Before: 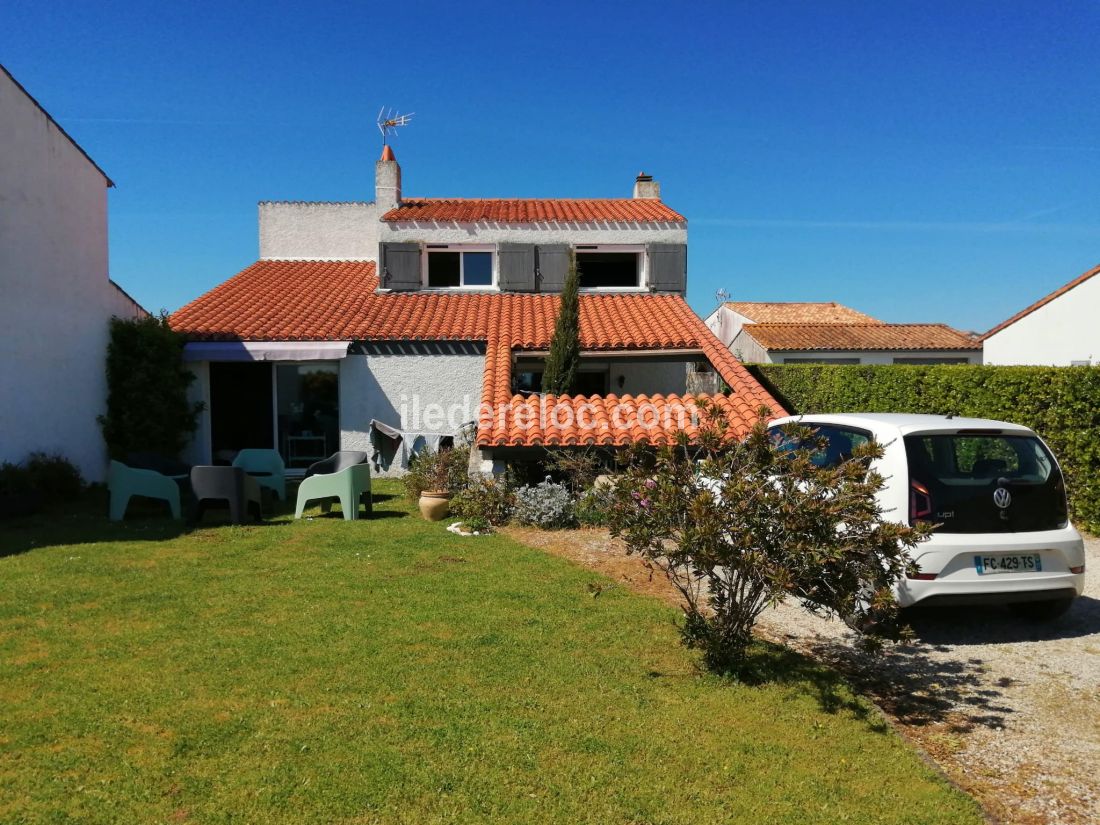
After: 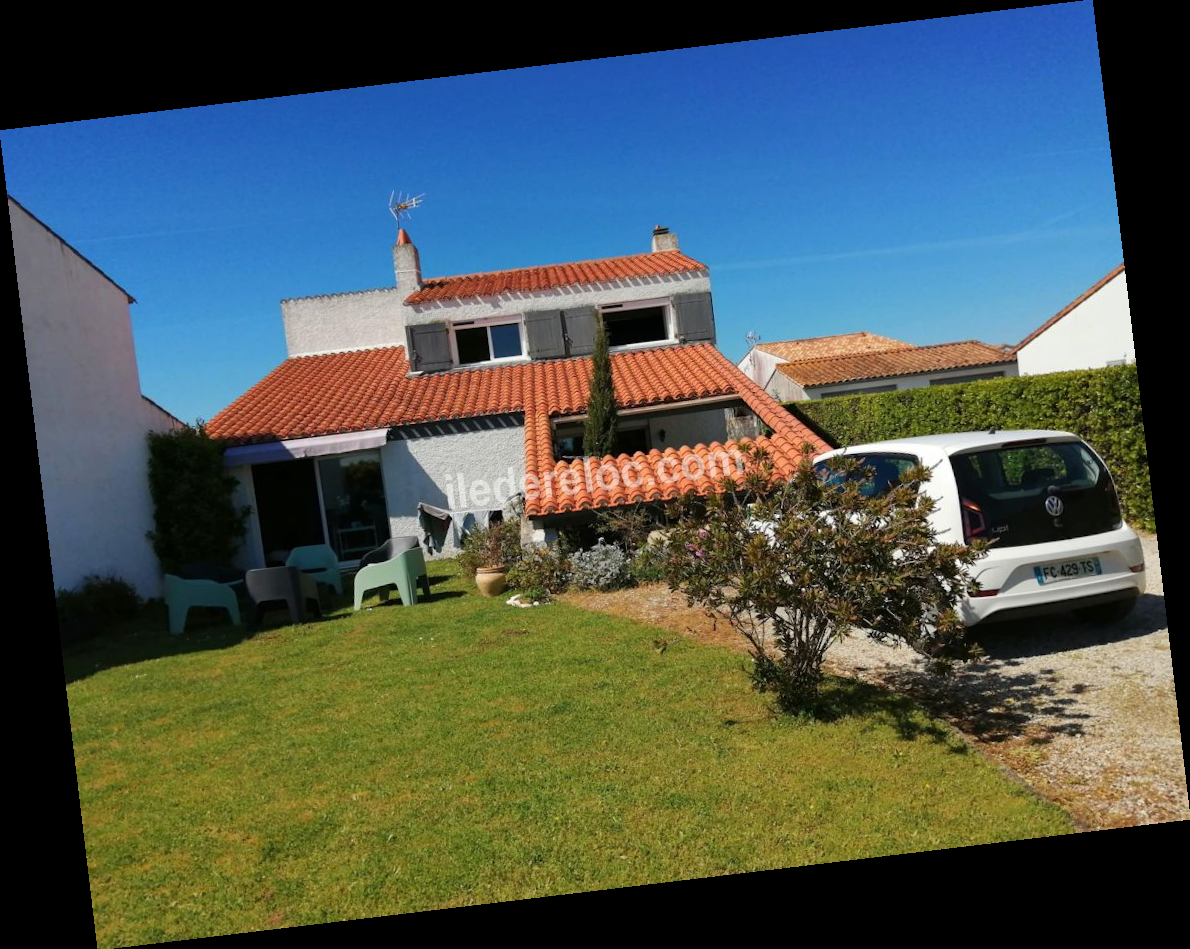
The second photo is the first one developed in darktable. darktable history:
rotate and perspective: rotation -6.83°, automatic cropping off
white balance: emerald 1
